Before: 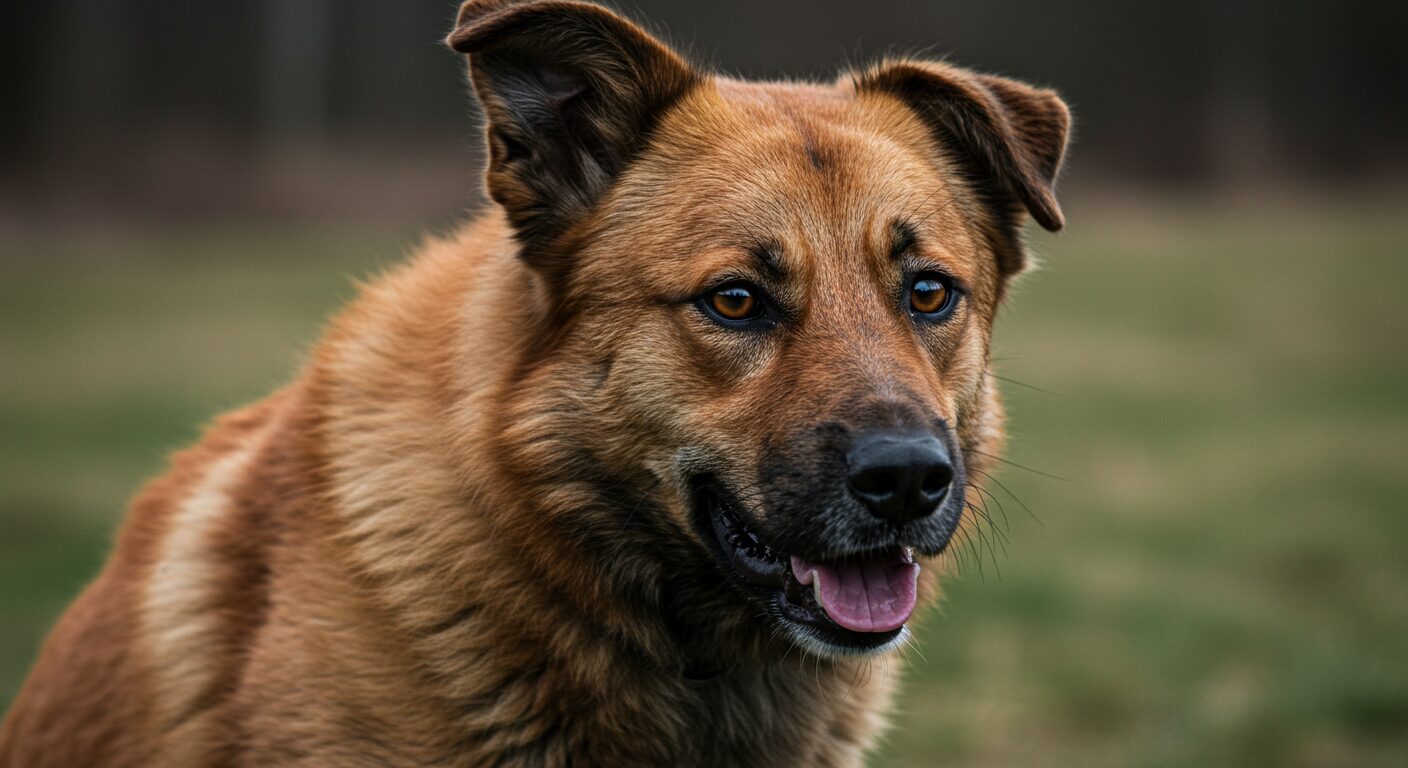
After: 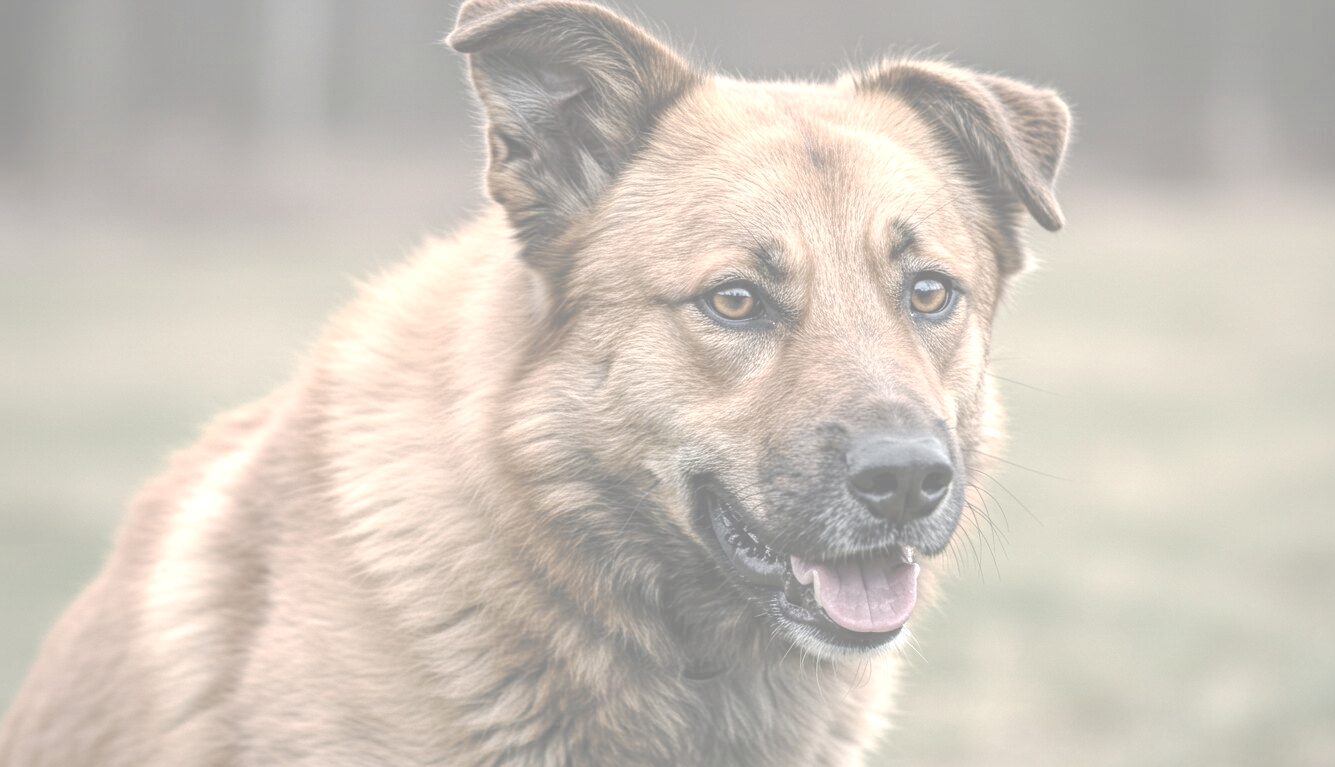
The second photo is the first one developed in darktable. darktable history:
local contrast: on, module defaults
color balance rgb: shadows lift › chroma 2%, shadows lift › hue 247.2°, power › chroma 0.3%, power › hue 25.2°, highlights gain › chroma 3%, highlights gain › hue 60°, global offset › luminance 0.75%, perceptual saturation grading › global saturation 20%, perceptual saturation grading › highlights -20%, perceptual saturation grading › shadows 30%, global vibrance 20%
tone curve: curves: ch0 [(0, 0) (0.003, 0.048) (0.011, 0.048) (0.025, 0.048) (0.044, 0.049) (0.069, 0.048) (0.1, 0.052) (0.136, 0.071) (0.177, 0.109) (0.224, 0.157) (0.277, 0.233) (0.335, 0.32) (0.399, 0.404) (0.468, 0.496) (0.543, 0.582) (0.623, 0.653) (0.709, 0.738) (0.801, 0.811) (0.898, 0.895) (1, 1)], preserve colors none
contrast brightness saturation: contrast -0.32, brightness 0.75, saturation -0.78
crop and rotate: right 5.167%
exposure: black level correction 0, exposure 1.741 EV, compensate exposure bias true, compensate highlight preservation false
